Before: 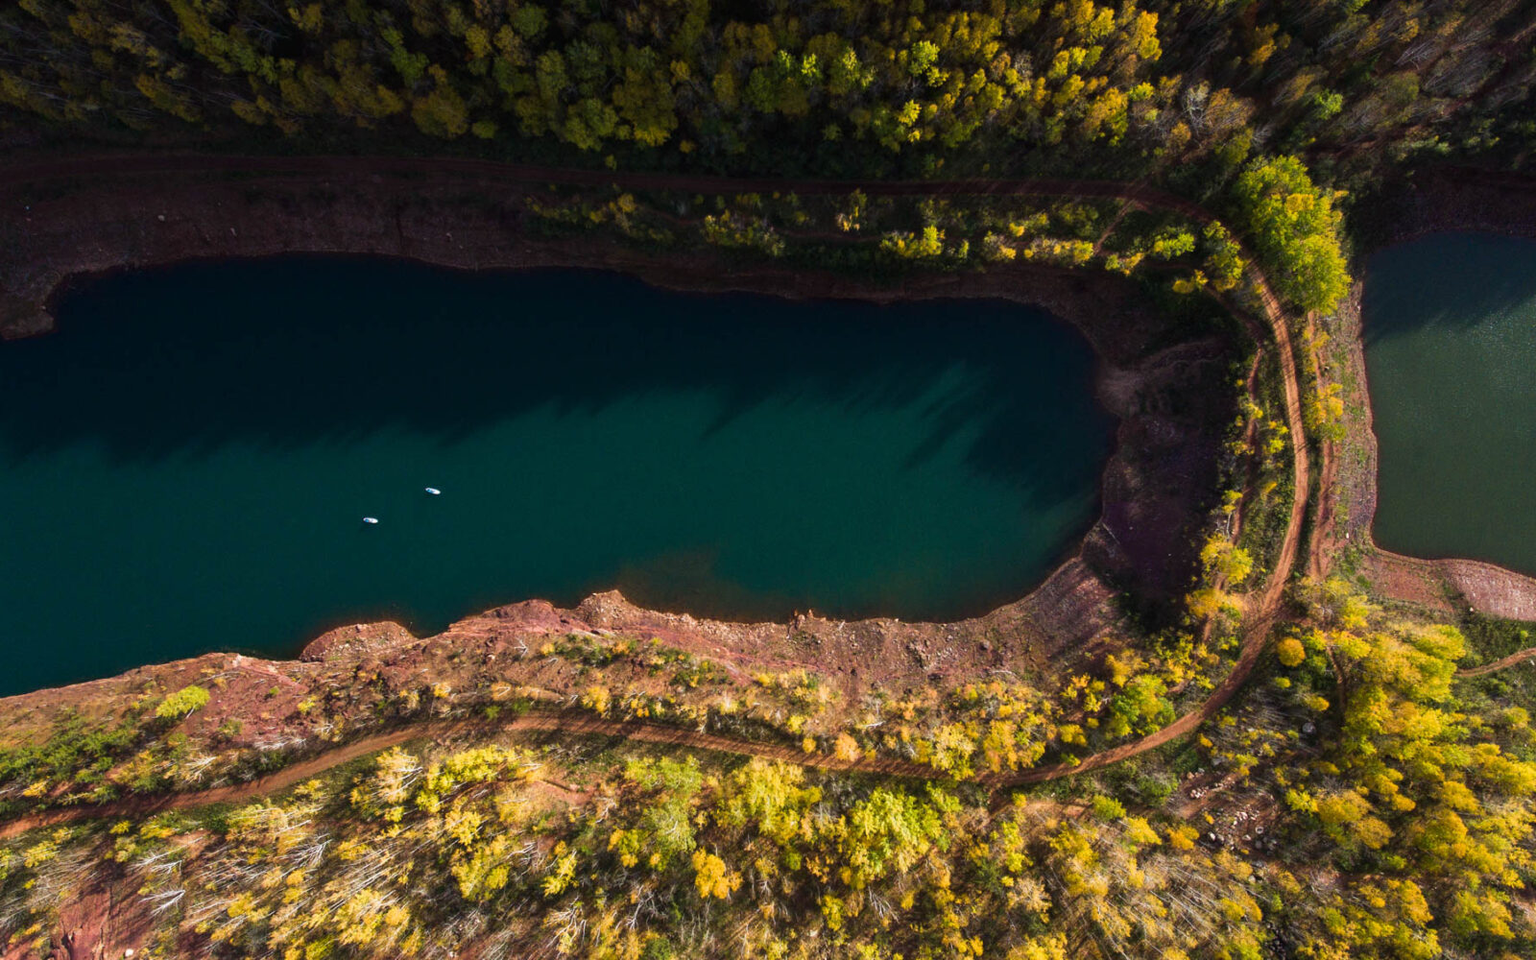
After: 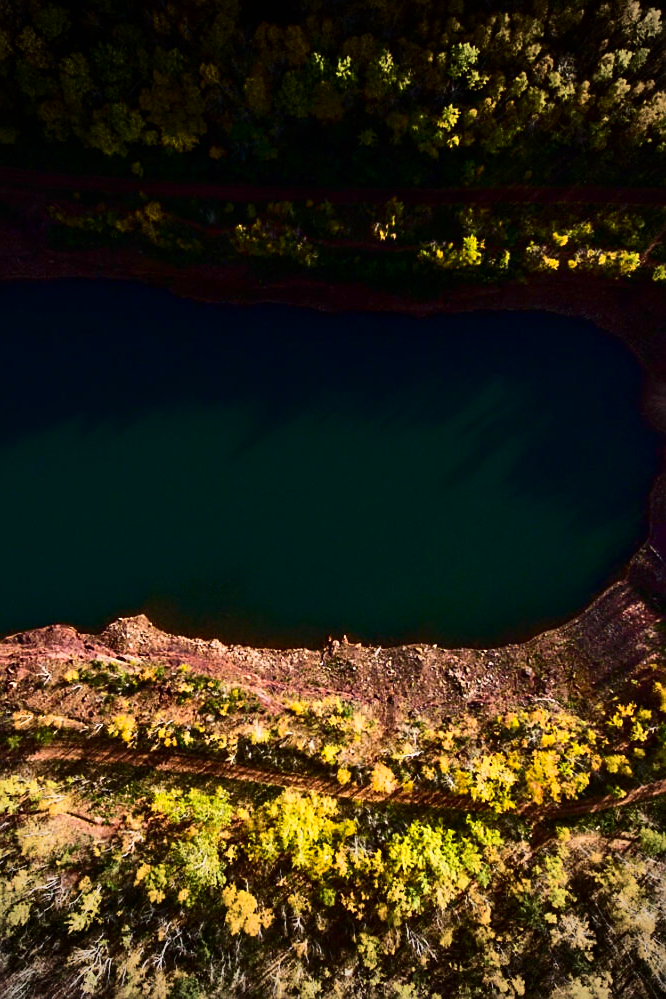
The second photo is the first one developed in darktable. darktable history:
contrast brightness saturation: contrast 0.32, brightness -0.08, saturation 0.17
vignetting: fall-off start 71.74%
sharpen: on, module defaults
crop: left 31.229%, right 27.105%
